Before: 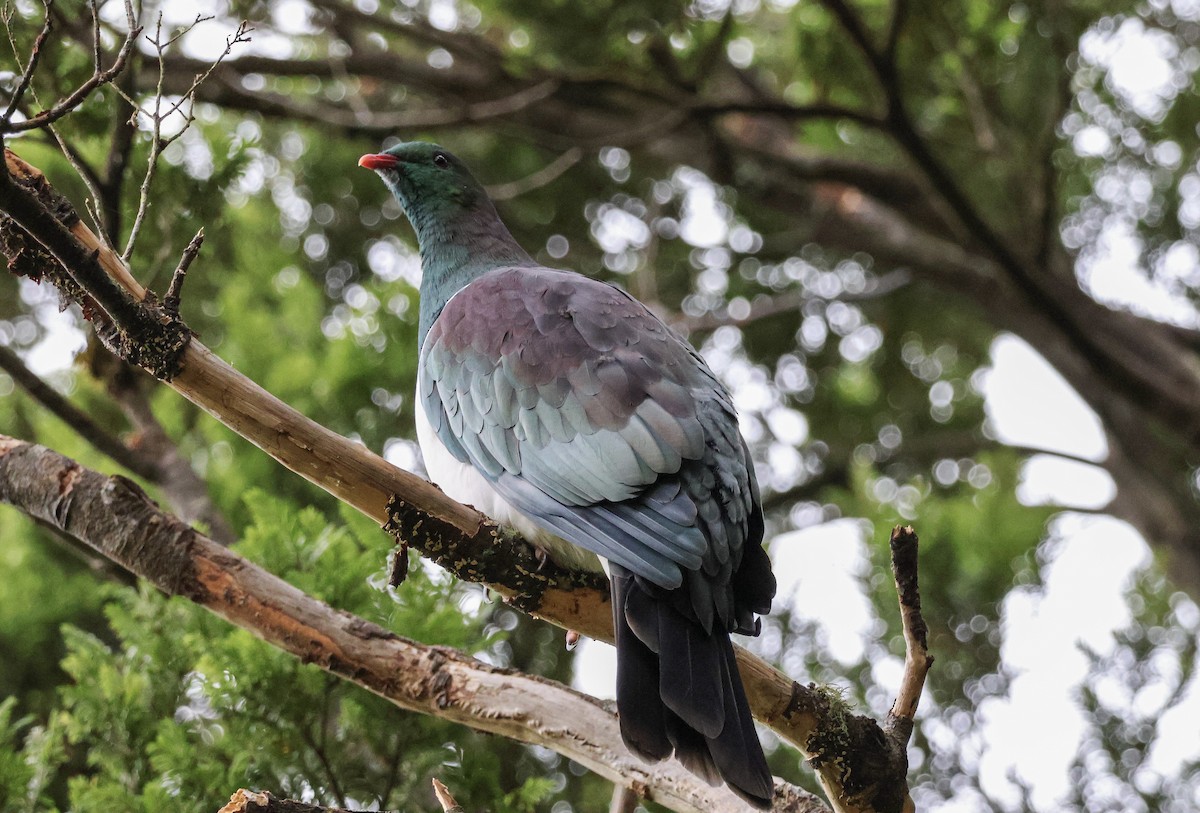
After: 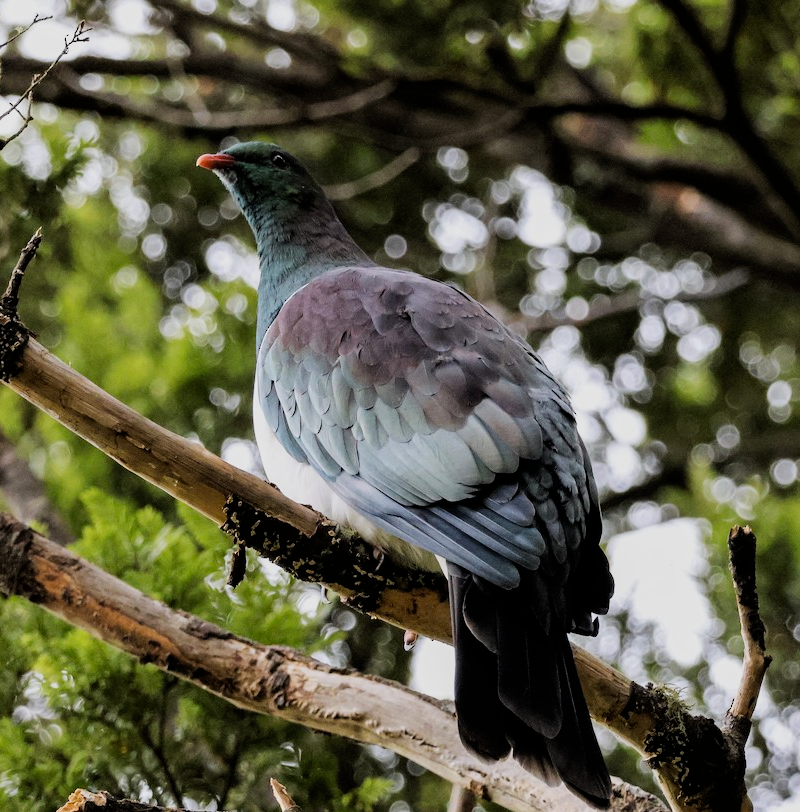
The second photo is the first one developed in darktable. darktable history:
color contrast: green-magenta contrast 0.8, blue-yellow contrast 1.1, unbound 0
crop and rotate: left 13.537%, right 19.796%
filmic rgb: black relative exposure -5 EV, white relative exposure 3.5 EV, hardness 3.19, contrast 1.2, highlights saturation mix -50%
